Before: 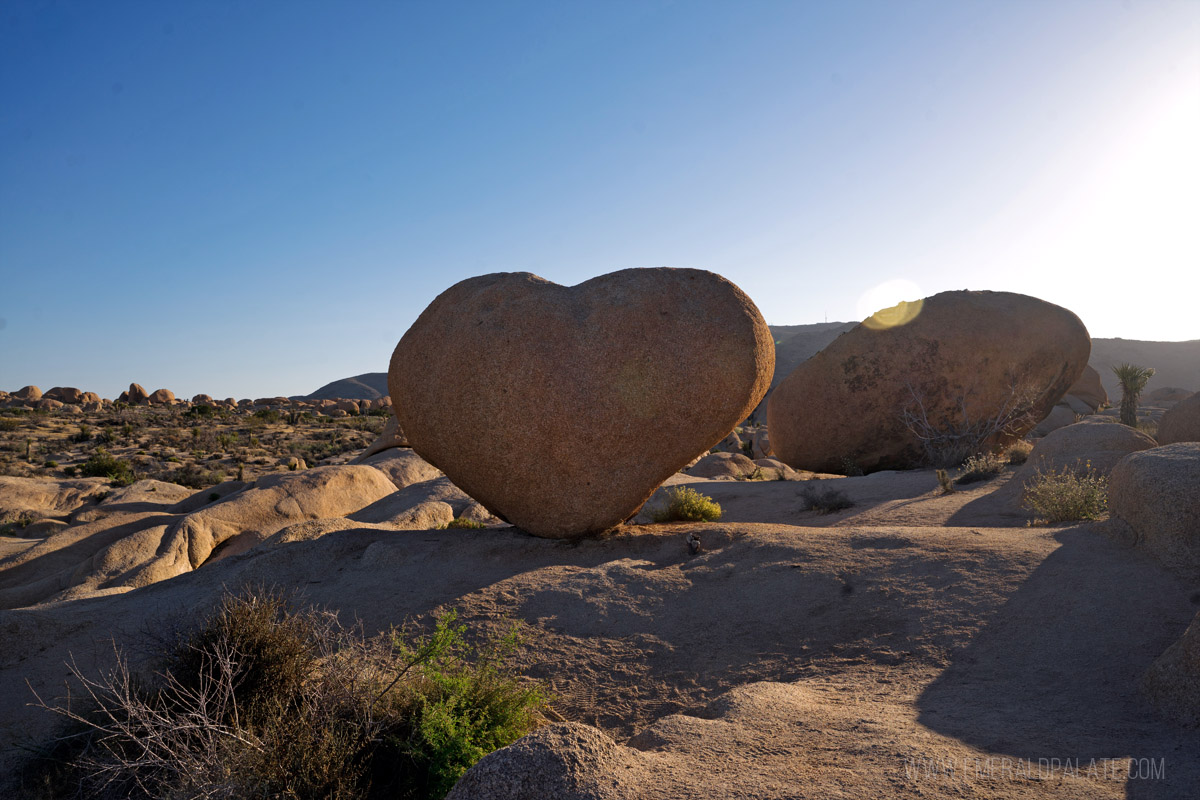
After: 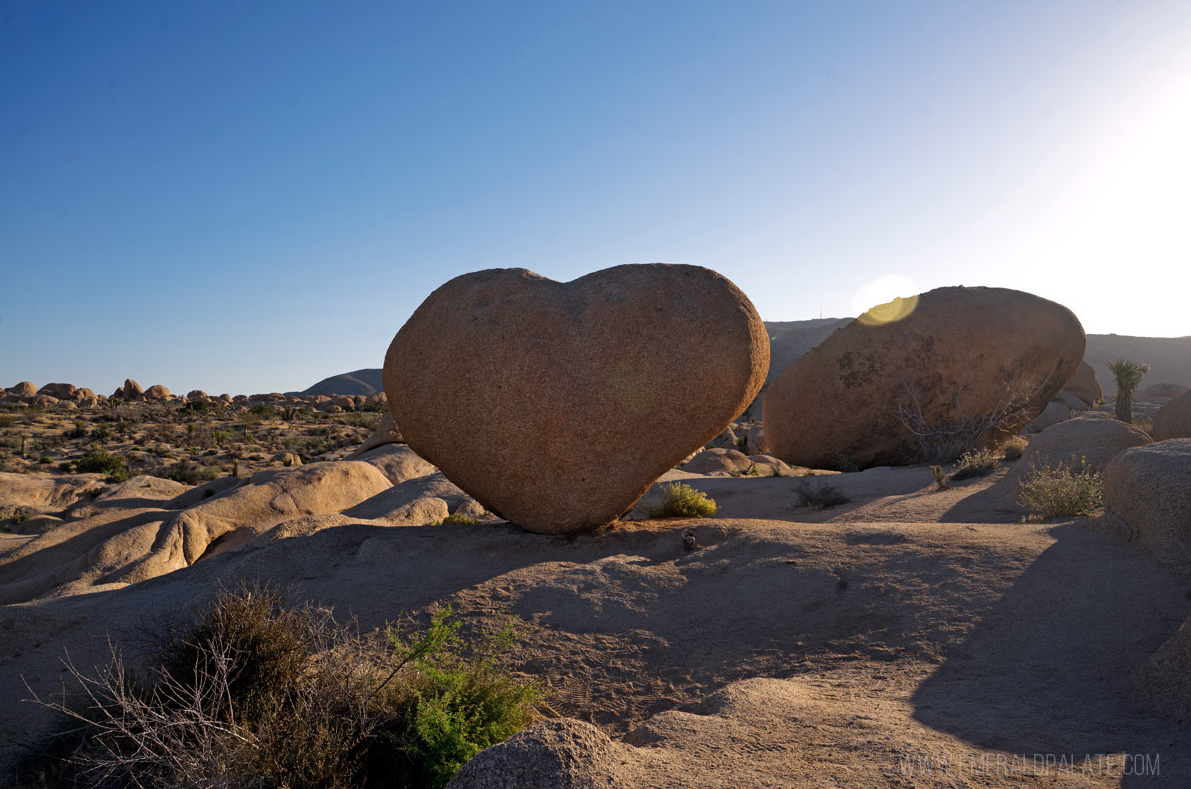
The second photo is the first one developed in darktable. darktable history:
crop: left 0.459%, top 0.511%, right 0.226%, bottom 0.836%
